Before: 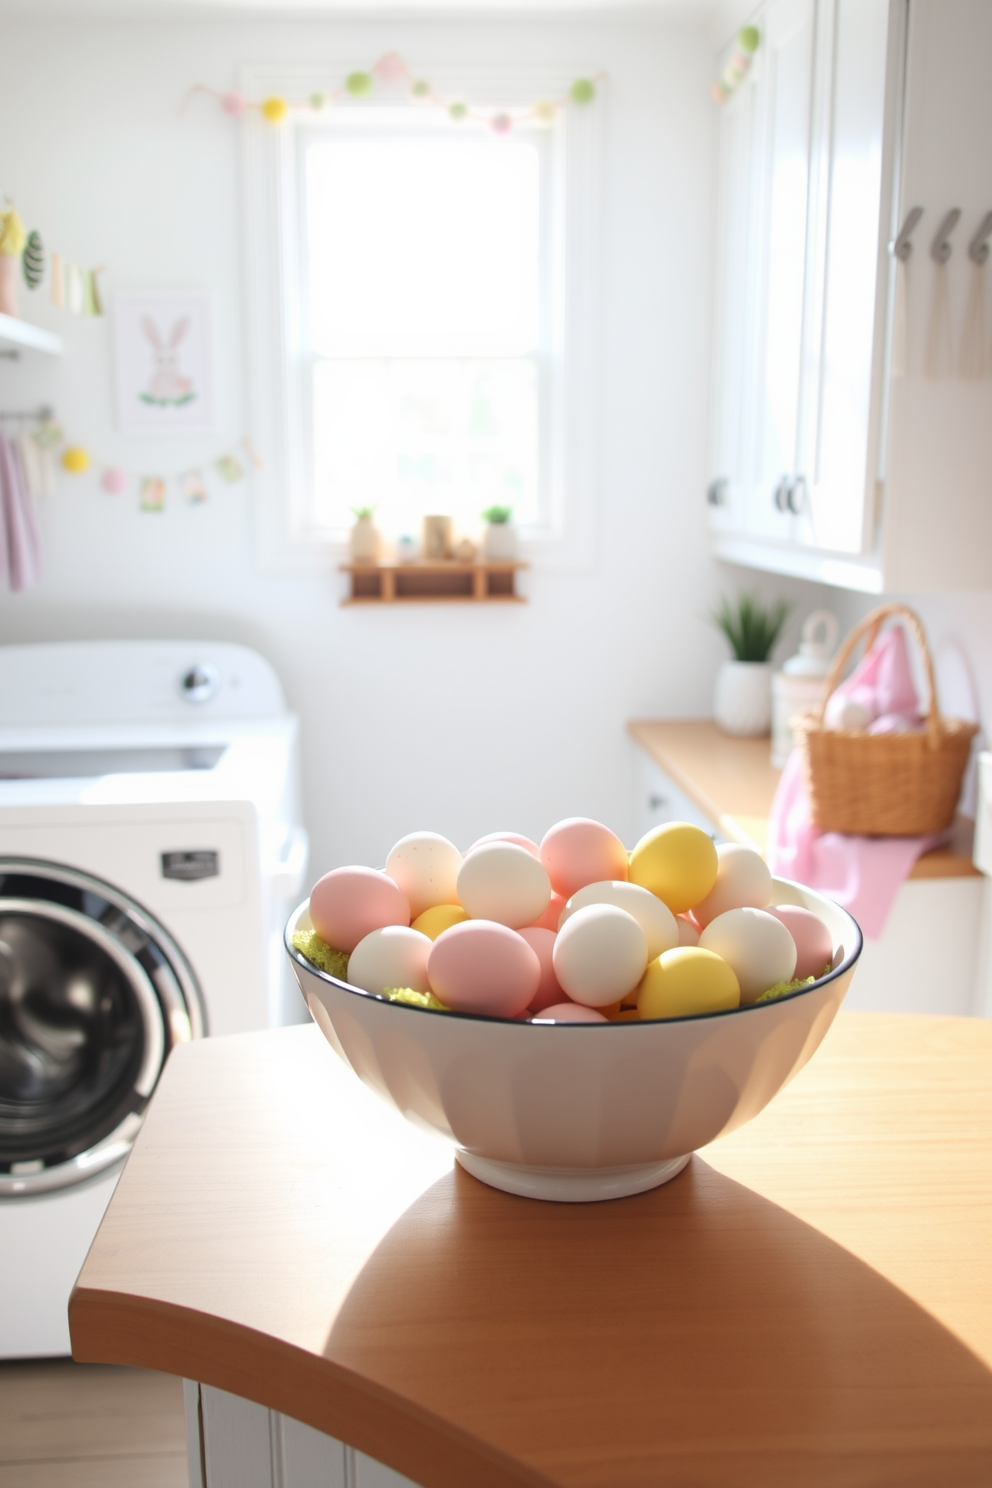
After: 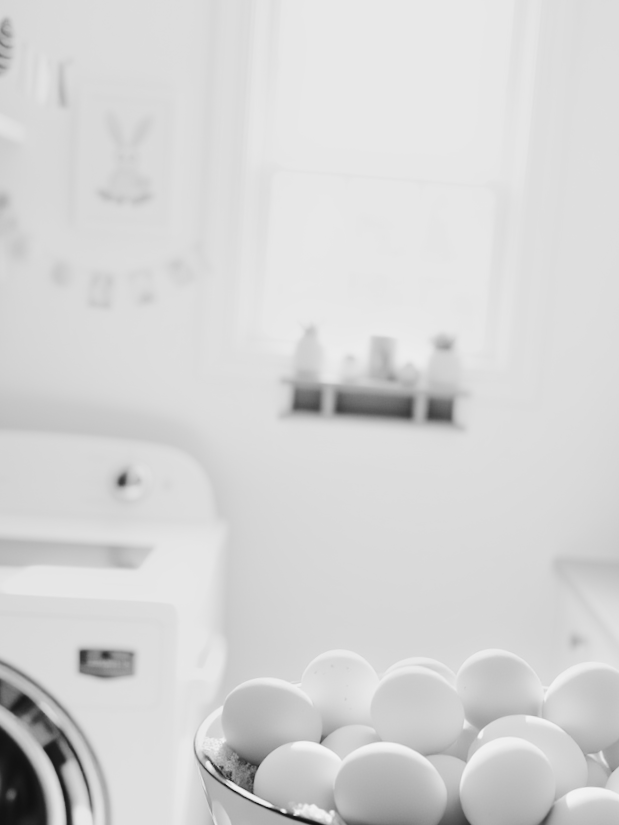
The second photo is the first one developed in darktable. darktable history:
white balance: red 1, blue 1
crop and rotate: angle -4.99°, left 2.122%, top 6.945%, right 27.566%, bottom 30.519%
tone curve: curves: ch0 [(0, 0) (0.003, 0.002) (0.011, 0.008) (0.025, 0.017) (0.044, 0.027) (0.069, 0.037) (0.1, 0.052) (0.136, 0.074) (0.177, 0.11) (0.224, 0.155) (0.277, 0.237) (0.335, 0.34) (0.399, 0.467) (0.468, 0.584) (0.543, 0.683) (0.623, 0.762) (0.709, 0.827) (0.801, 0.888) (0.898, 0.947) (1, 1)], preserve colors none
monochrome: a 26.22, b 42.67, size 0.8
